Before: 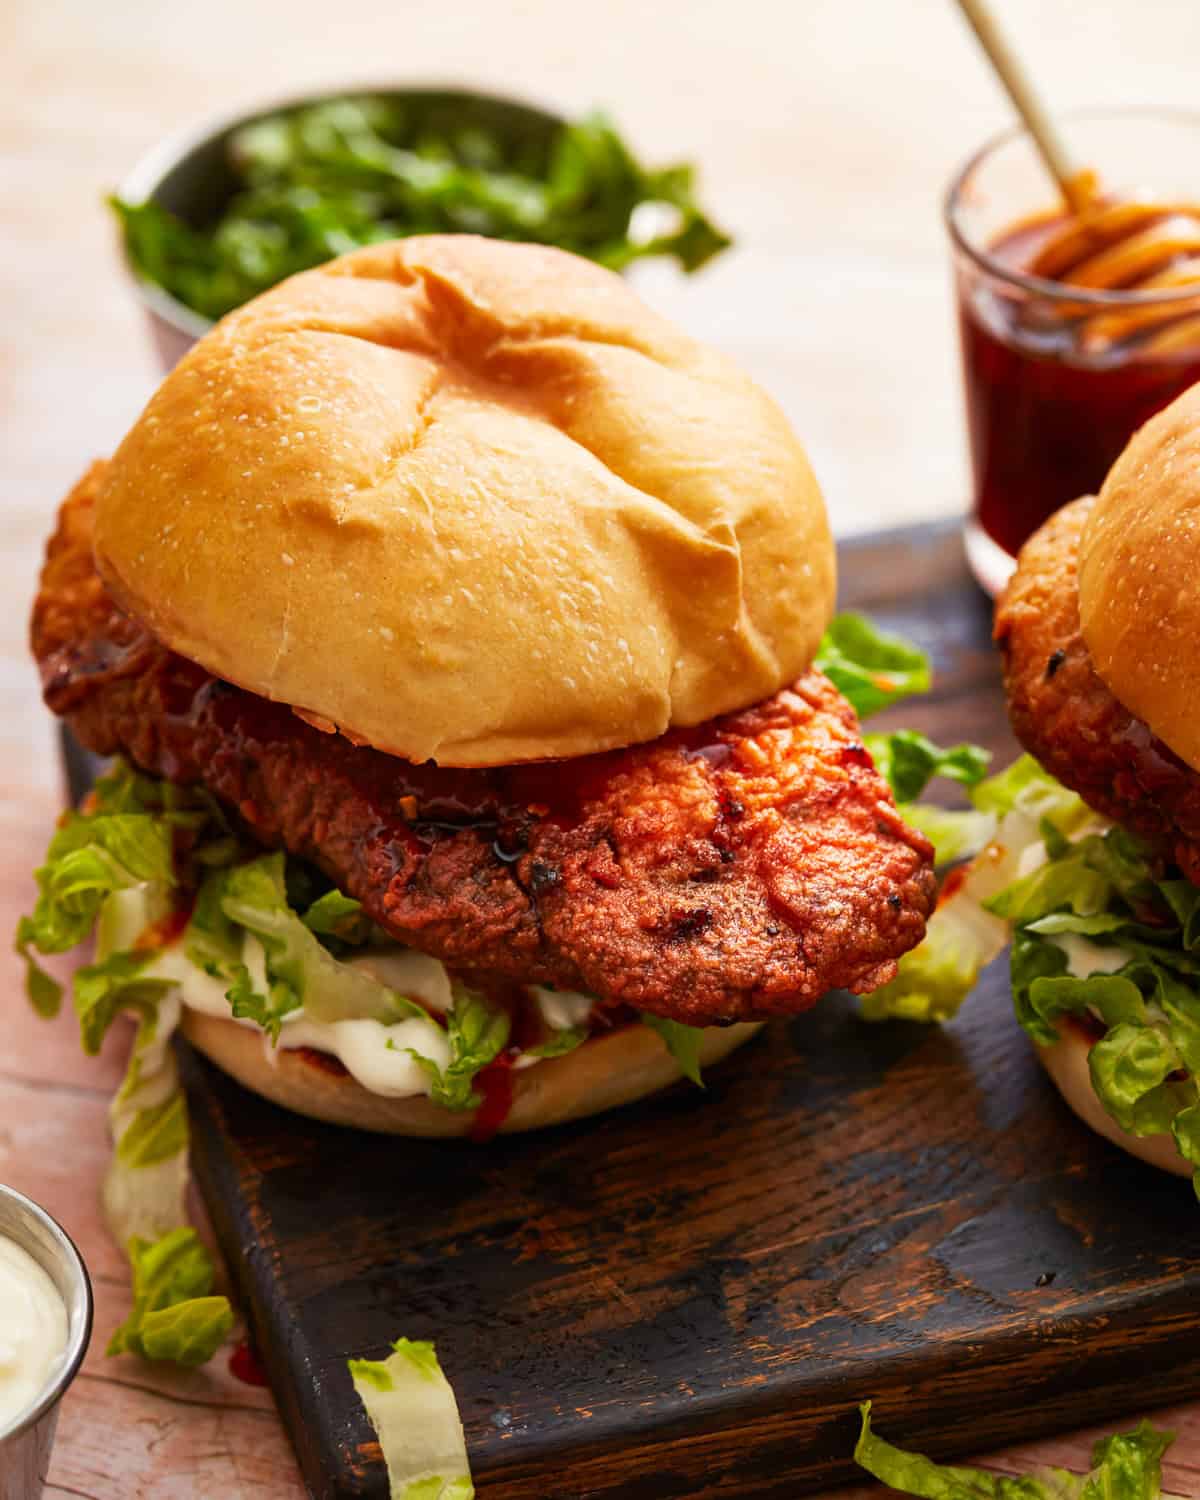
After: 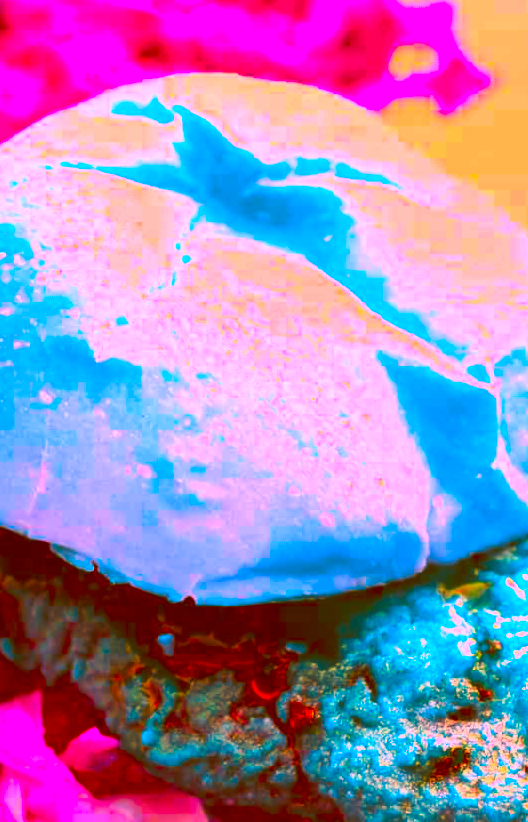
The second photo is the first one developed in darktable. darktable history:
crop: left 20.248%, top 10.86%, right 35.675%, bottom 34.321%
exposure: exposure 0.781 EV, compensate highlight preservation false
contrast equalizer: octaves 7, y [[0.502, 0.505, 0.512, 0.529, 0.564, 0.588], [0.5 ×6], [0.502, 0.505, 0.512, 0.529, 0.564, 0.588], [0, 0.001, 0.001, 0.004, 0.008, 0.011], [0, 0.001, 0.001, 0.004, 0.008, 0.011]], mix -1
color correction: highlights a* -39.68, highlights b* -40, shadows a* -40, shadows b* -40, saturation -3
